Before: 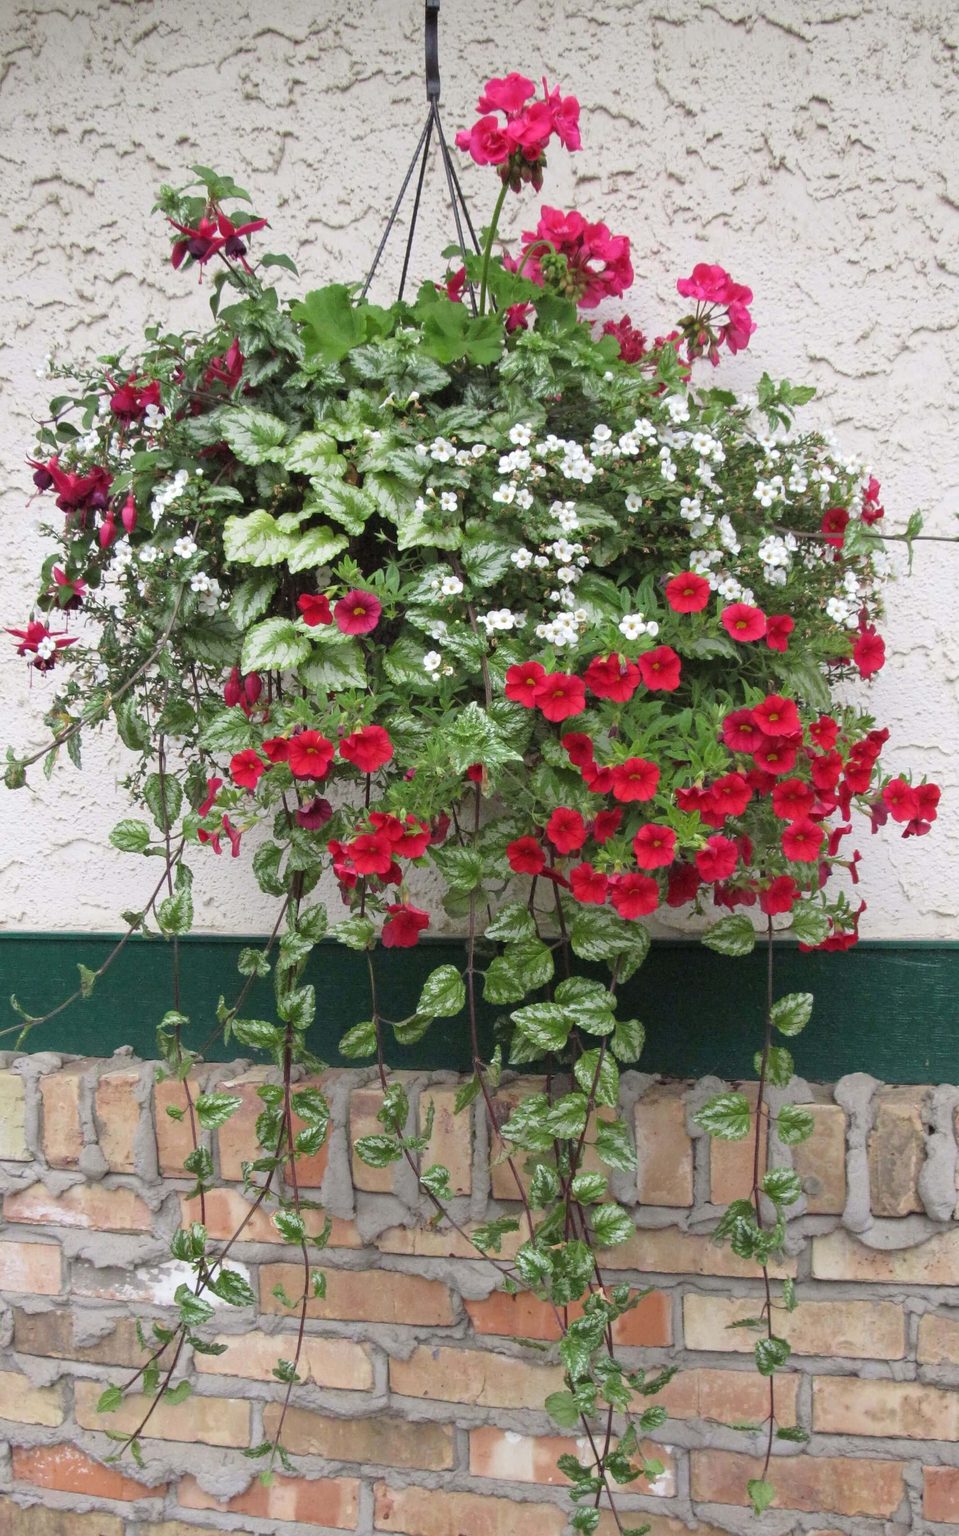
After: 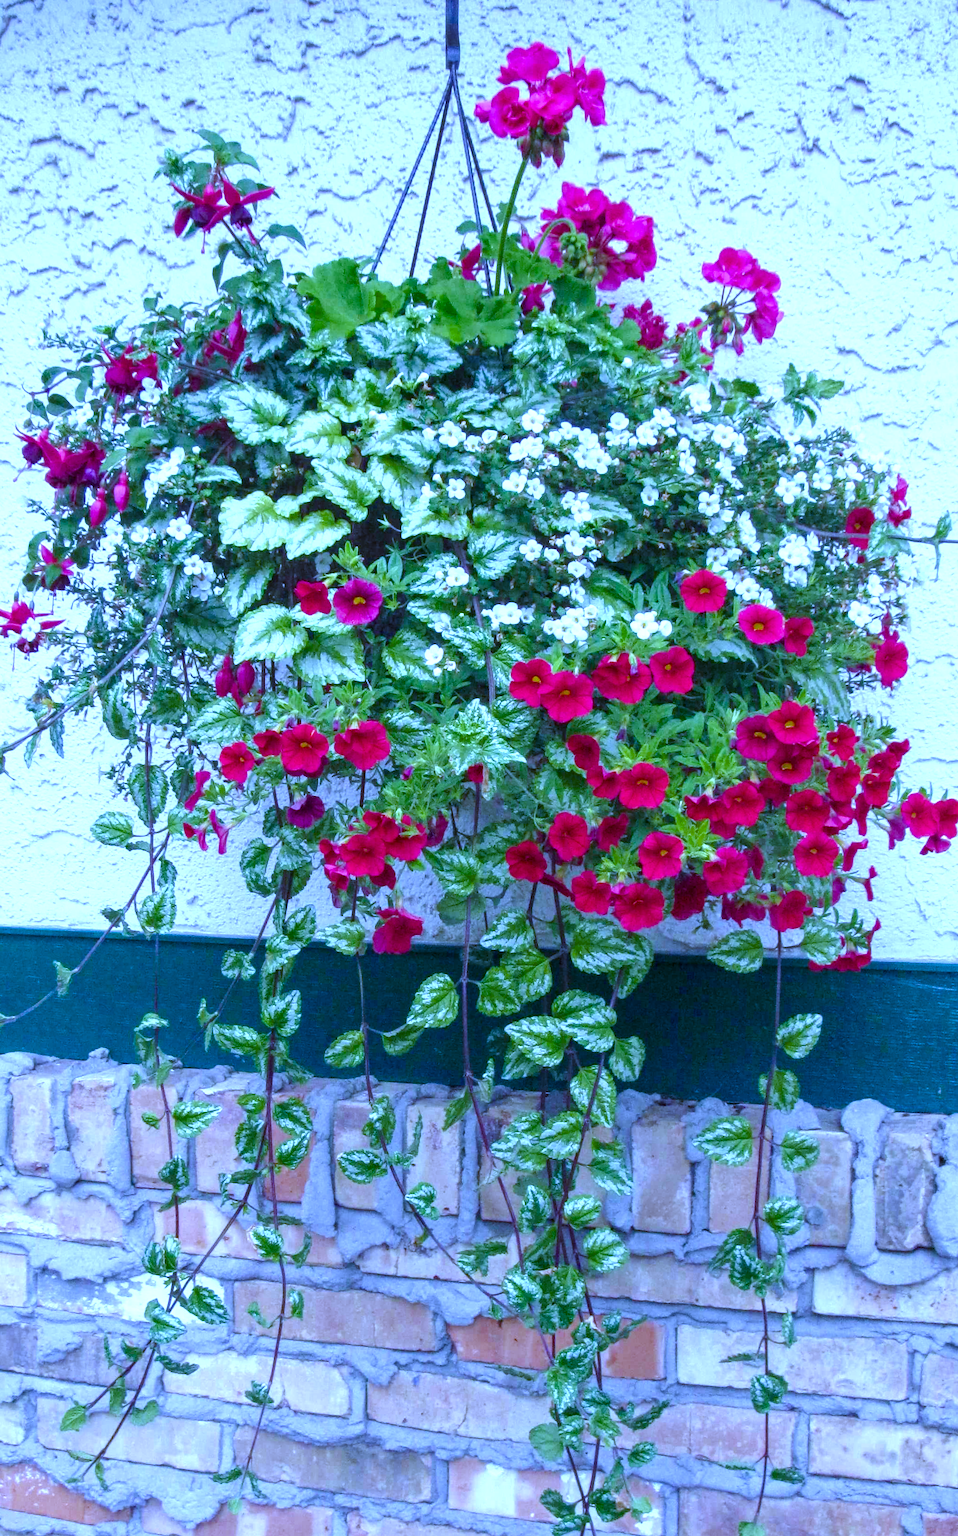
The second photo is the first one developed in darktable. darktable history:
crop and rotate: angle -1.69°
tone equalizer: on, module defaults
white balance: red 0.766, blue 1.537
local contrast: on, module defaults
color balance rgb: linear chroma grading › shadows -2.2%, linear chroma grading › highlights -15%, linear chroma grading › global chroma -10%, linear chroma grading › mid-tones -10%, perceptual saturation grading › global saturation 45%, perceptual saturation grading › highlights -50%, perceptual saturation grading › shadows 30%, perceptual brilliance grading › global brilliance 18%, global vibrance 45%
